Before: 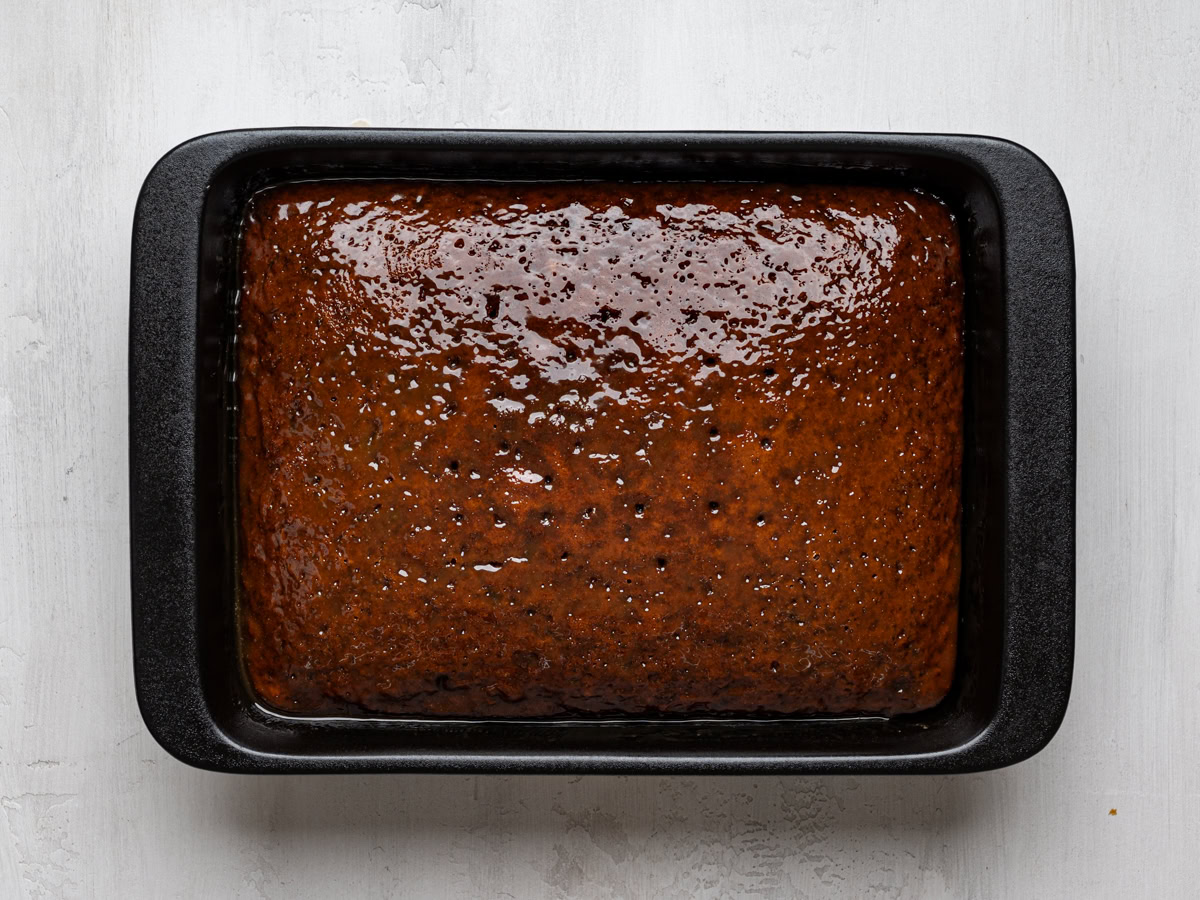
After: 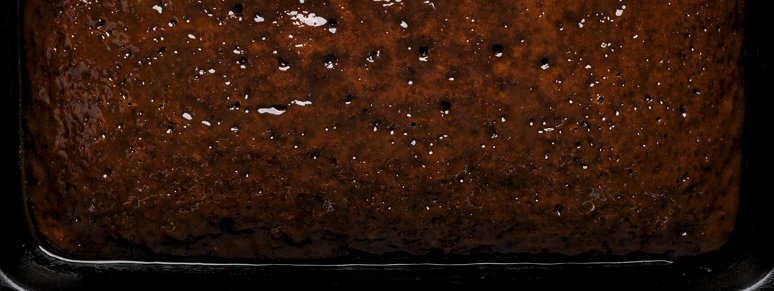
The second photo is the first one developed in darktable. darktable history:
crop: left 18.044%, top 50.796%, right 17.373%, bottom 16.811%
levels: levels [0.029, 0.545, 0.971]
